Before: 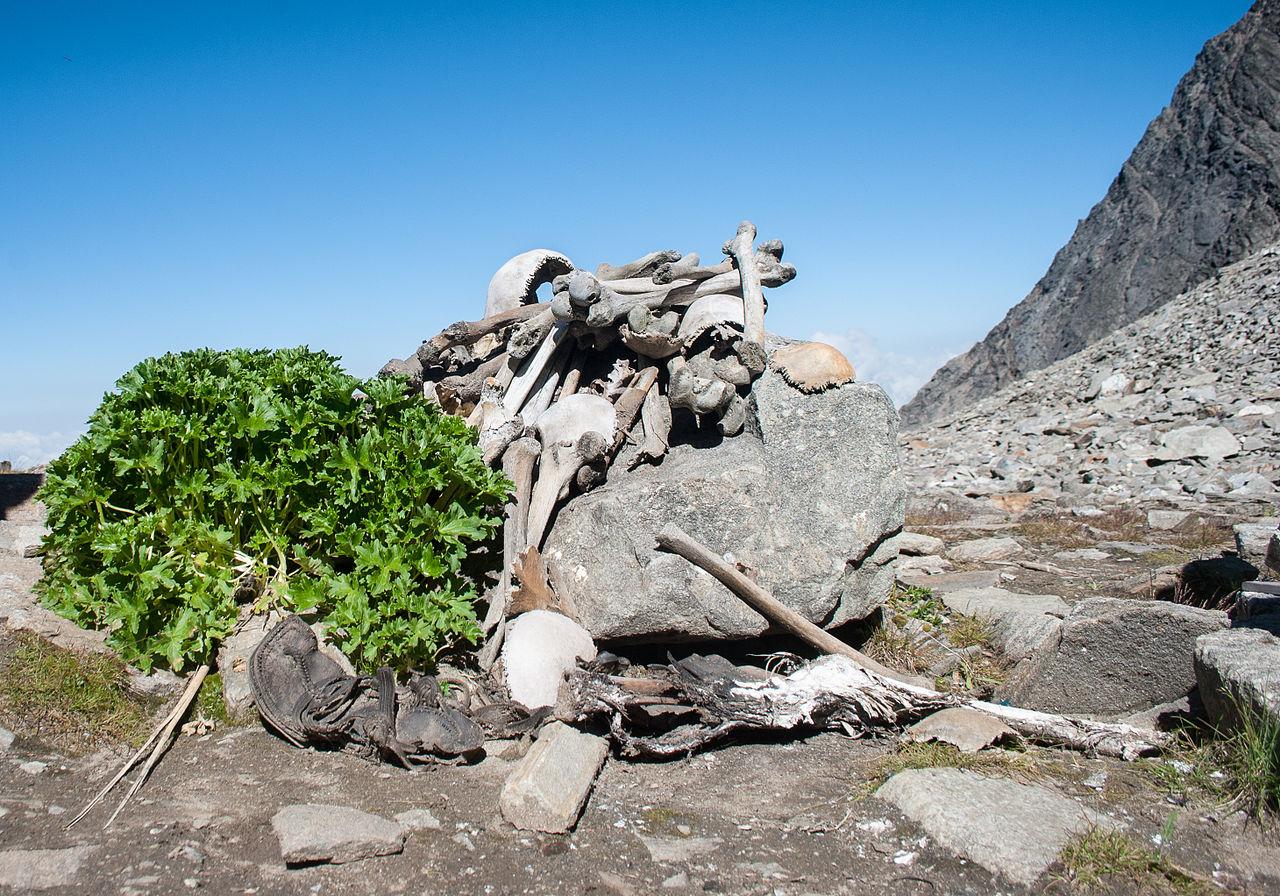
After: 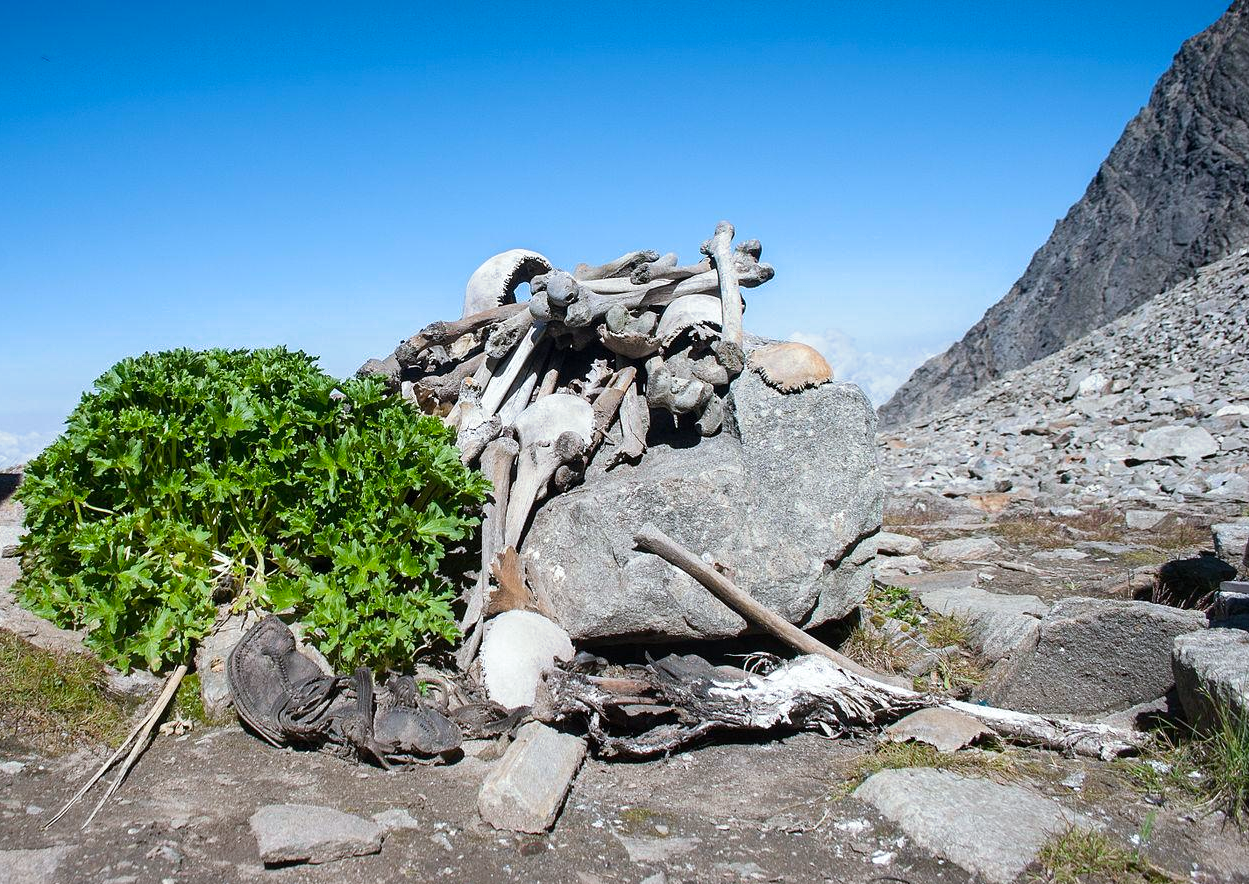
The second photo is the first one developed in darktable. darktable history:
split-toning: shadows › saturation 0.61, highlights › saturation 0.58, balance -28.74, compress 87.36%
crop and rotate: left 1.774%, right 0.633%, bottom 1.28%
white balance: red 0.974, blue 1.044
color balance: output saturation 110%
